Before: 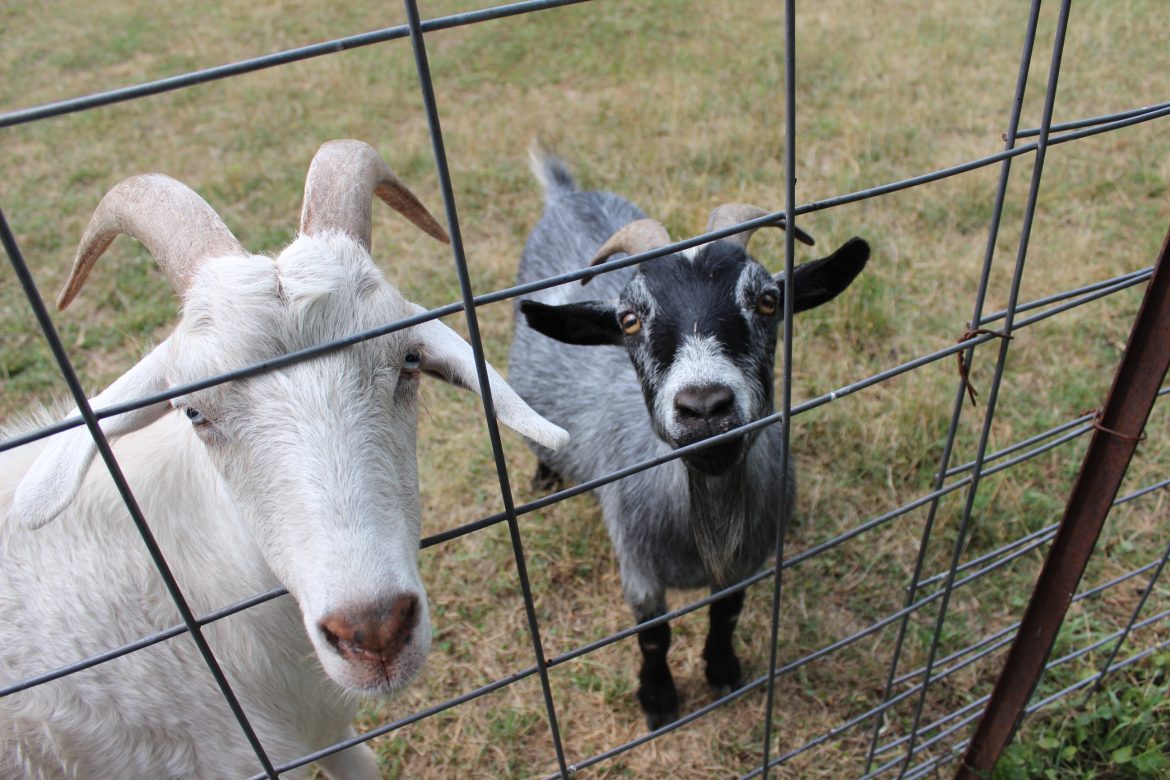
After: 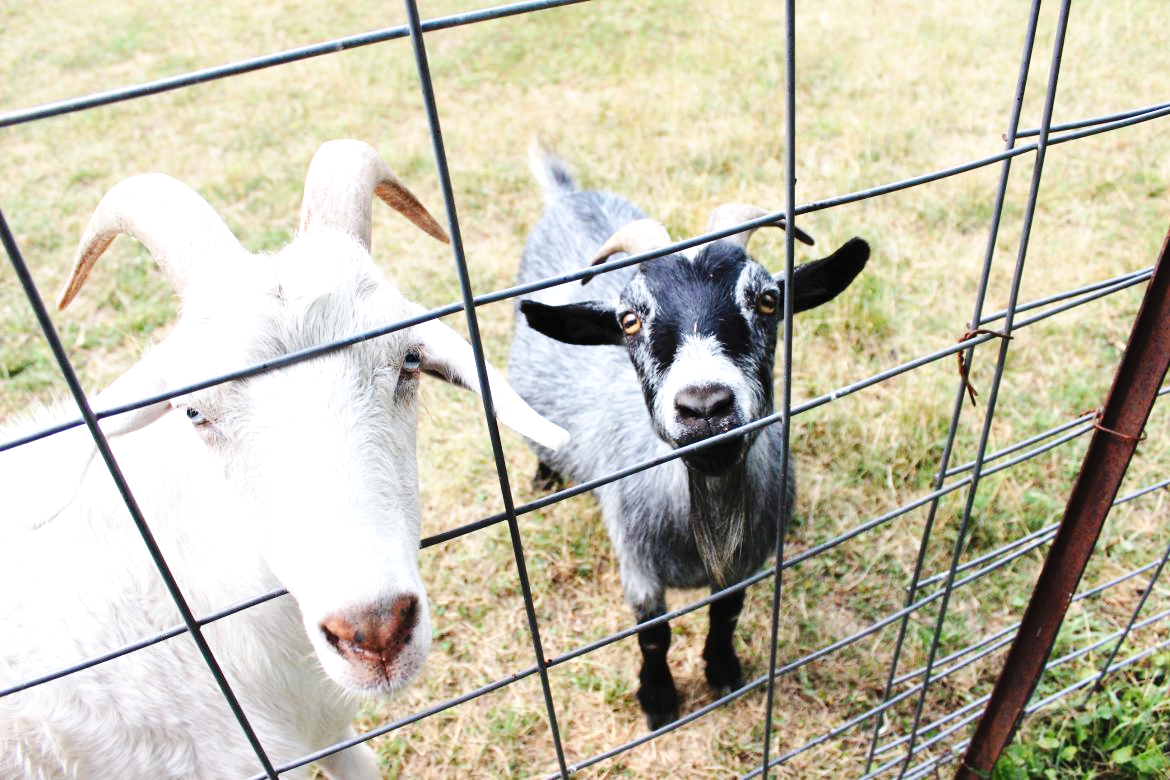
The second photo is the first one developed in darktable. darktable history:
base curve: curves: ch0 [(0, 0) (0.036, 0.025) (0.121, 0.166) (0.206, 0.329) (0.605, 0.79) (1, 1)], preserve colors none
local contrast: mode bilateral grid, contrast 20, coarseness 50, detail 102%, midtone range 0.2
exposure: black level correction 0, exposure 1 EV, compensate exposure bias true, compensate highlight preservation false
